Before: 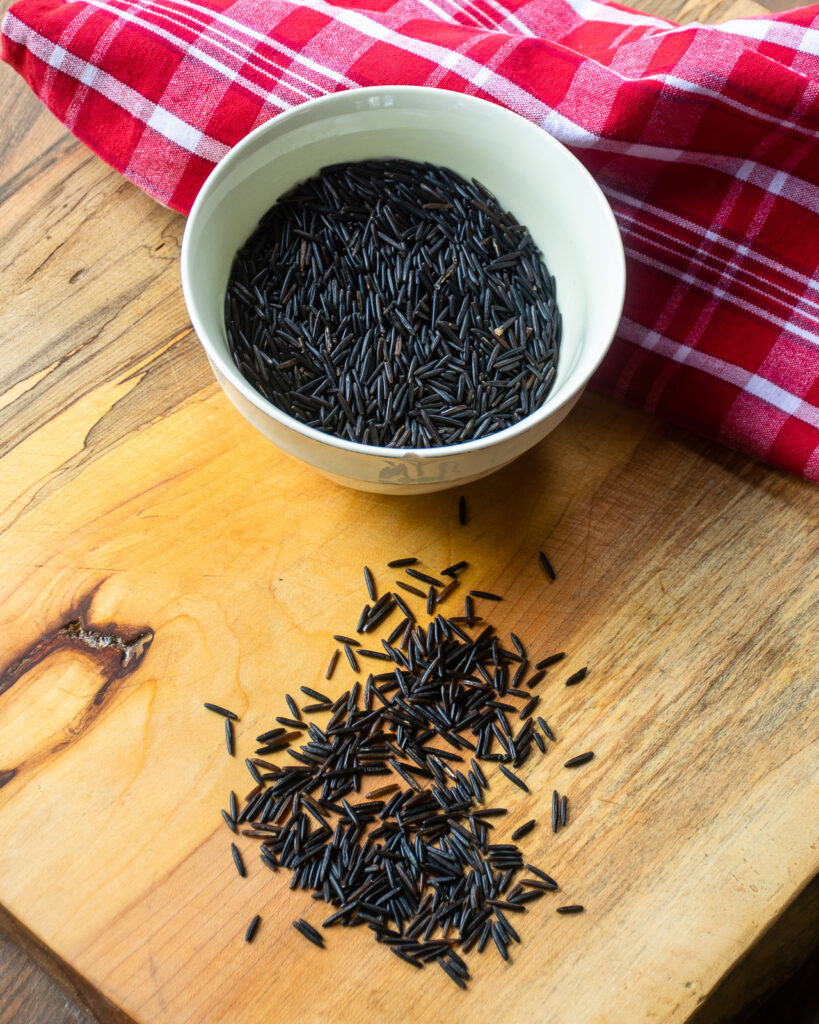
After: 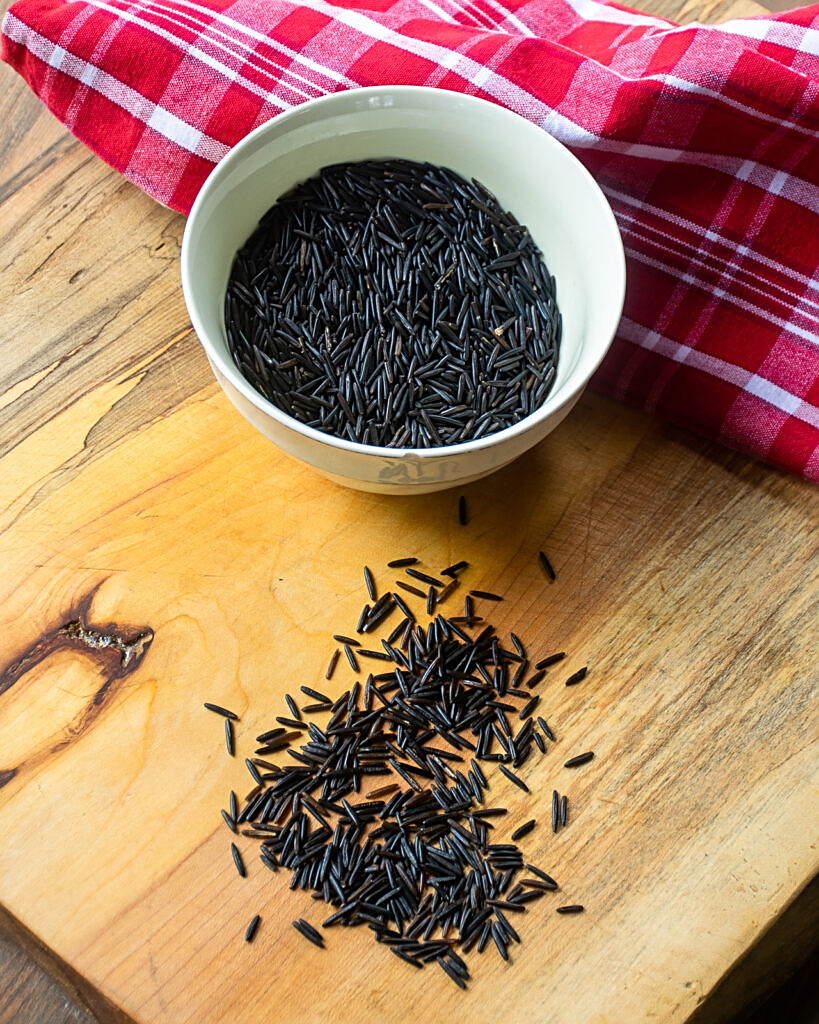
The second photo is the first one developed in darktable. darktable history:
sharpen: on, module defaults
white balance: emerald 1
